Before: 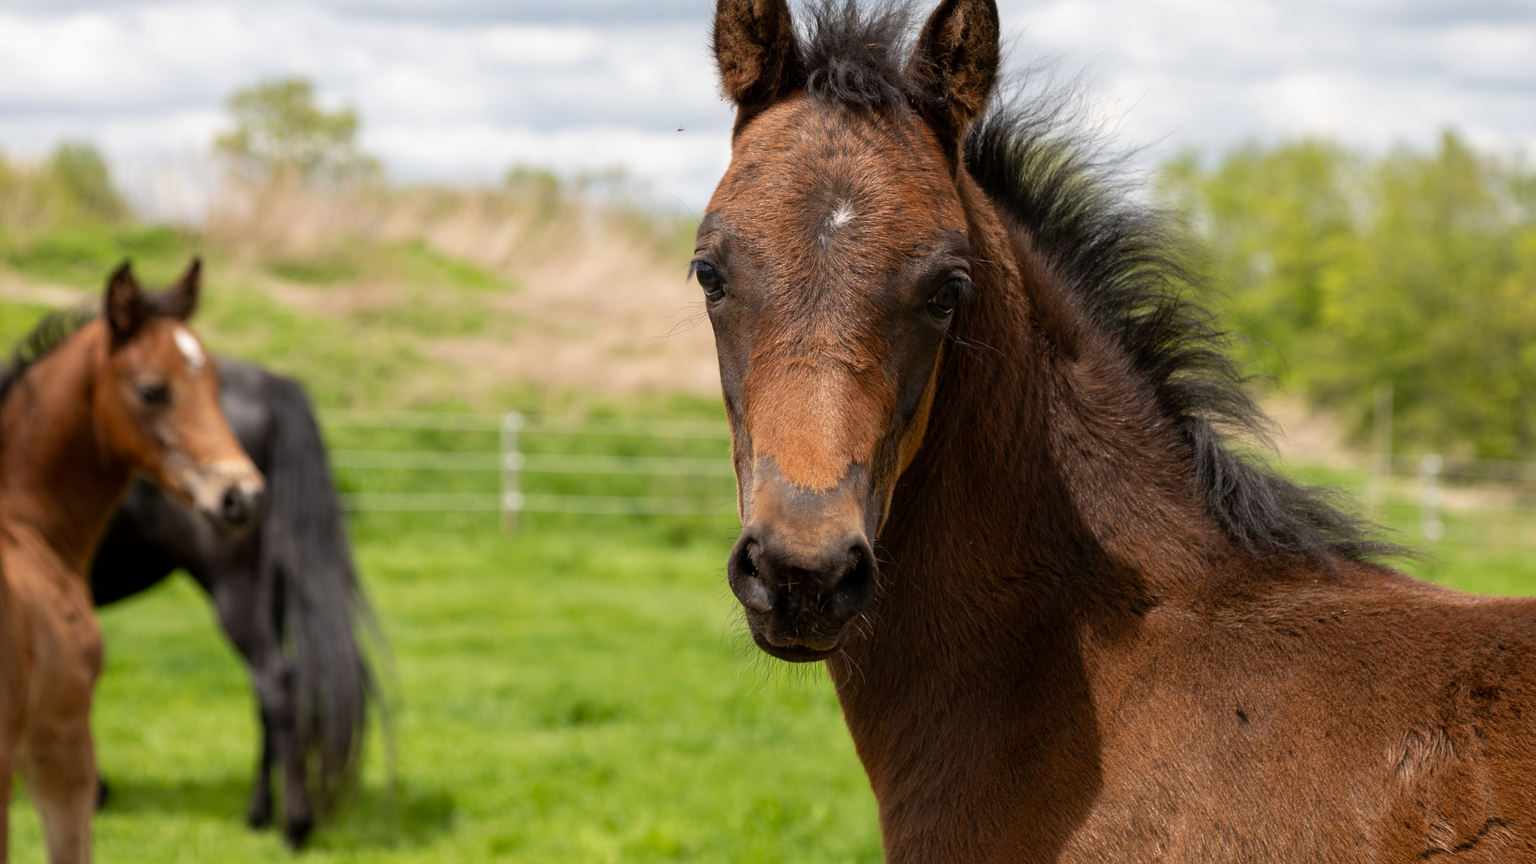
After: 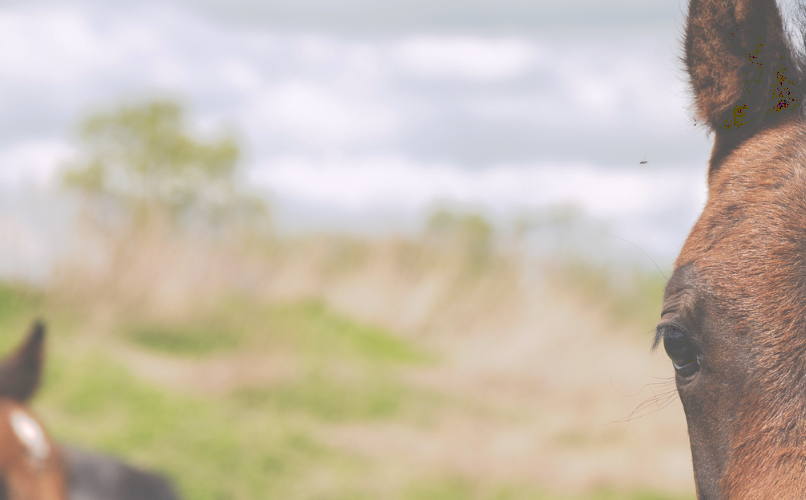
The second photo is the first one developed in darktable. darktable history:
crop and rotate: left 10.817%, top 0.062%, right 47.194%, bottom 53.626%
tone curve: curves: ch0 [(0, 0) (0.003, 0.346) (0.011, 0.346) (0.025, 0.346) (0.044, 0.35) (0.069, 0.354) (0.1, 0.361) (0.136, 0.368) (0.177, 0.381) (0.224, 0.395) (0.277, 0.421) (0.335, 0.458) (0.399, 0.502) (0.468, 0.556) (0.543, 0.617) (0.623, 0.685) (0.709, 0.748) (0.801, 0.814) (0.898, 0.865) (1, 1)], preserve colors none
white balance: red 1.009, blue 1.027
